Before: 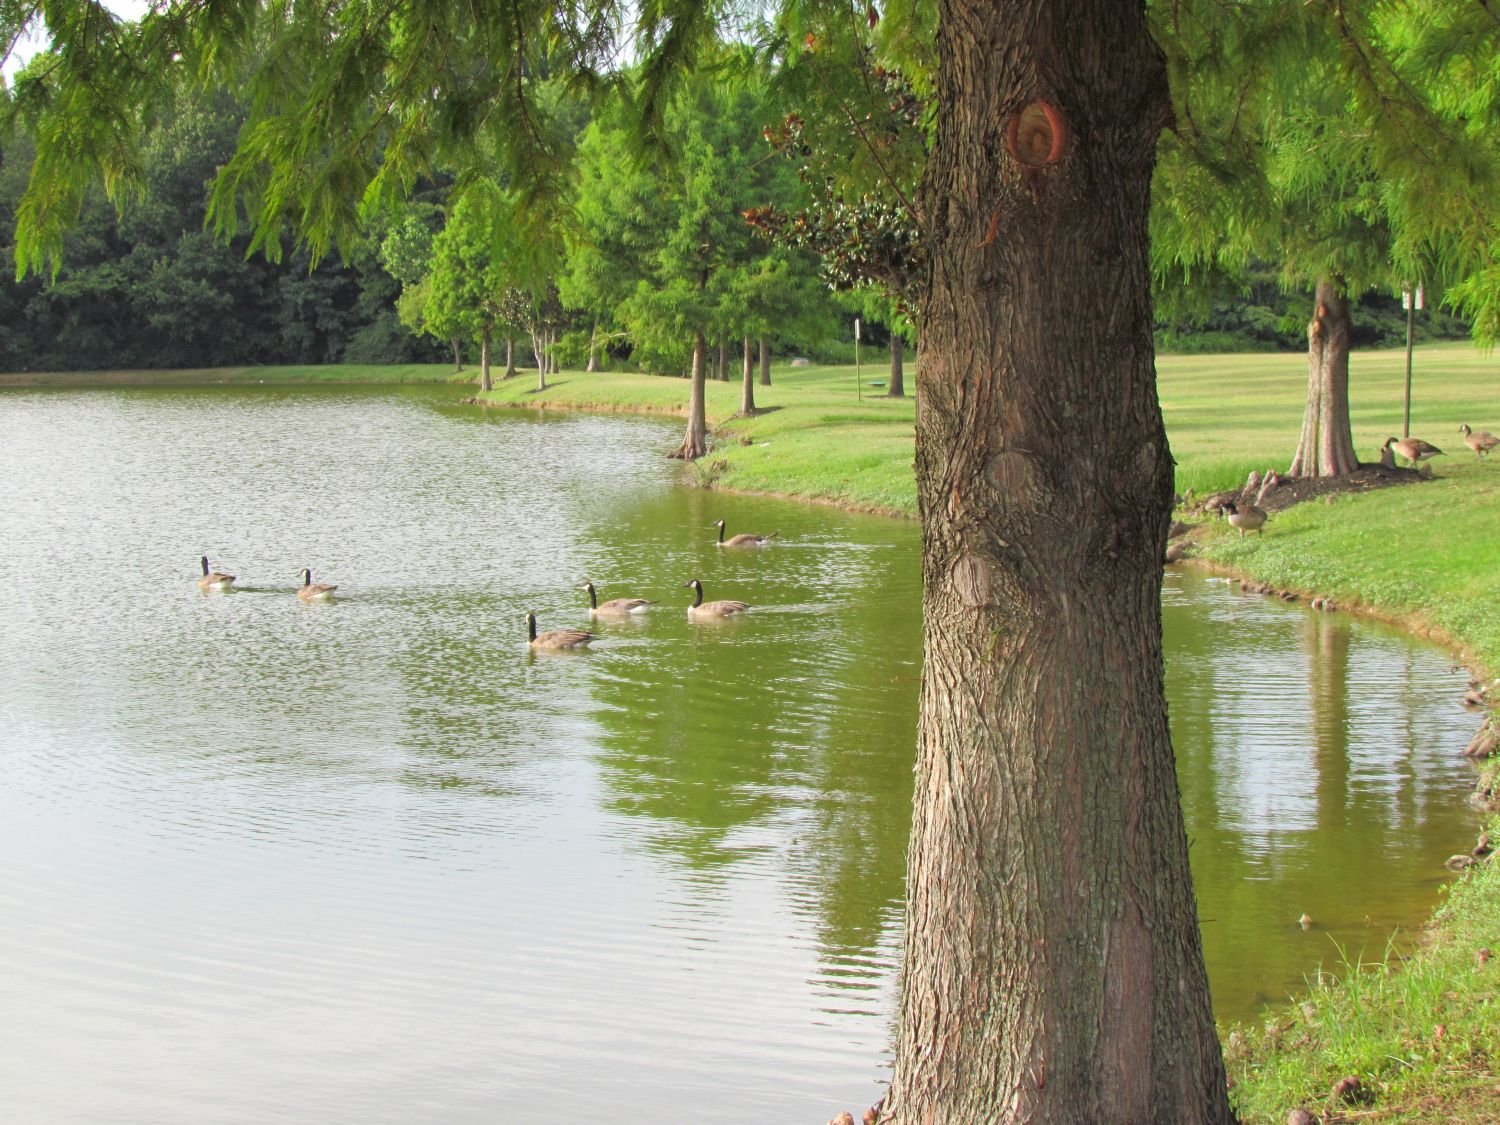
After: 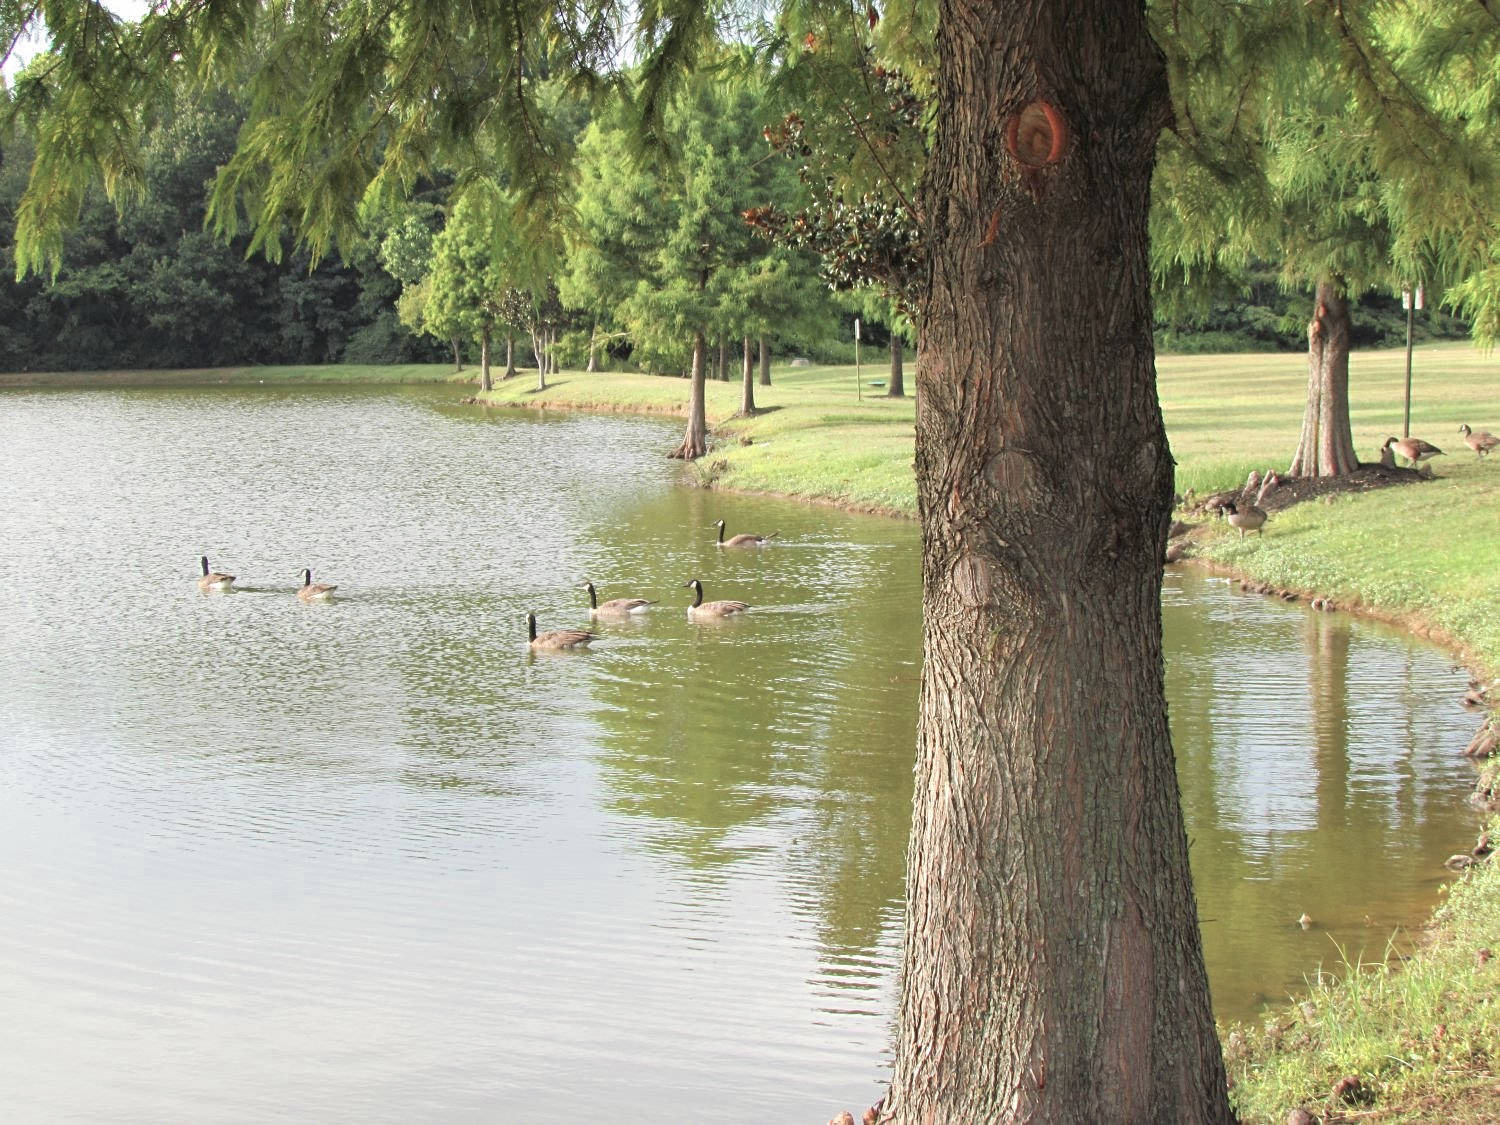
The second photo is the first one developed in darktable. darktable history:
sharpen: amount 0.212
color zones: curves: ch0 [(0, 0.473) (0.001, 0.473) (0.226, 0.548) (0.4, 0.589) (0.525, 0.54) (0.728, 0.403) (0.999, 0.473) (1, 0.473)]; ch1 [(0, 0.619) (0.001, 0.619) (0.234, 0.388) (0.4, 0.372) (0.528, 0.422) (0.732, 0.53) (0.999, 0.619) (1, 0.619)]; ch2 [(0, 0.547) (0.001, 0.547) (0.226, 0.45) (0.4, 0.525) (0.525, 0.585) (0.8, 0.511) (0.999, 0.547) (1, 0.547)]
